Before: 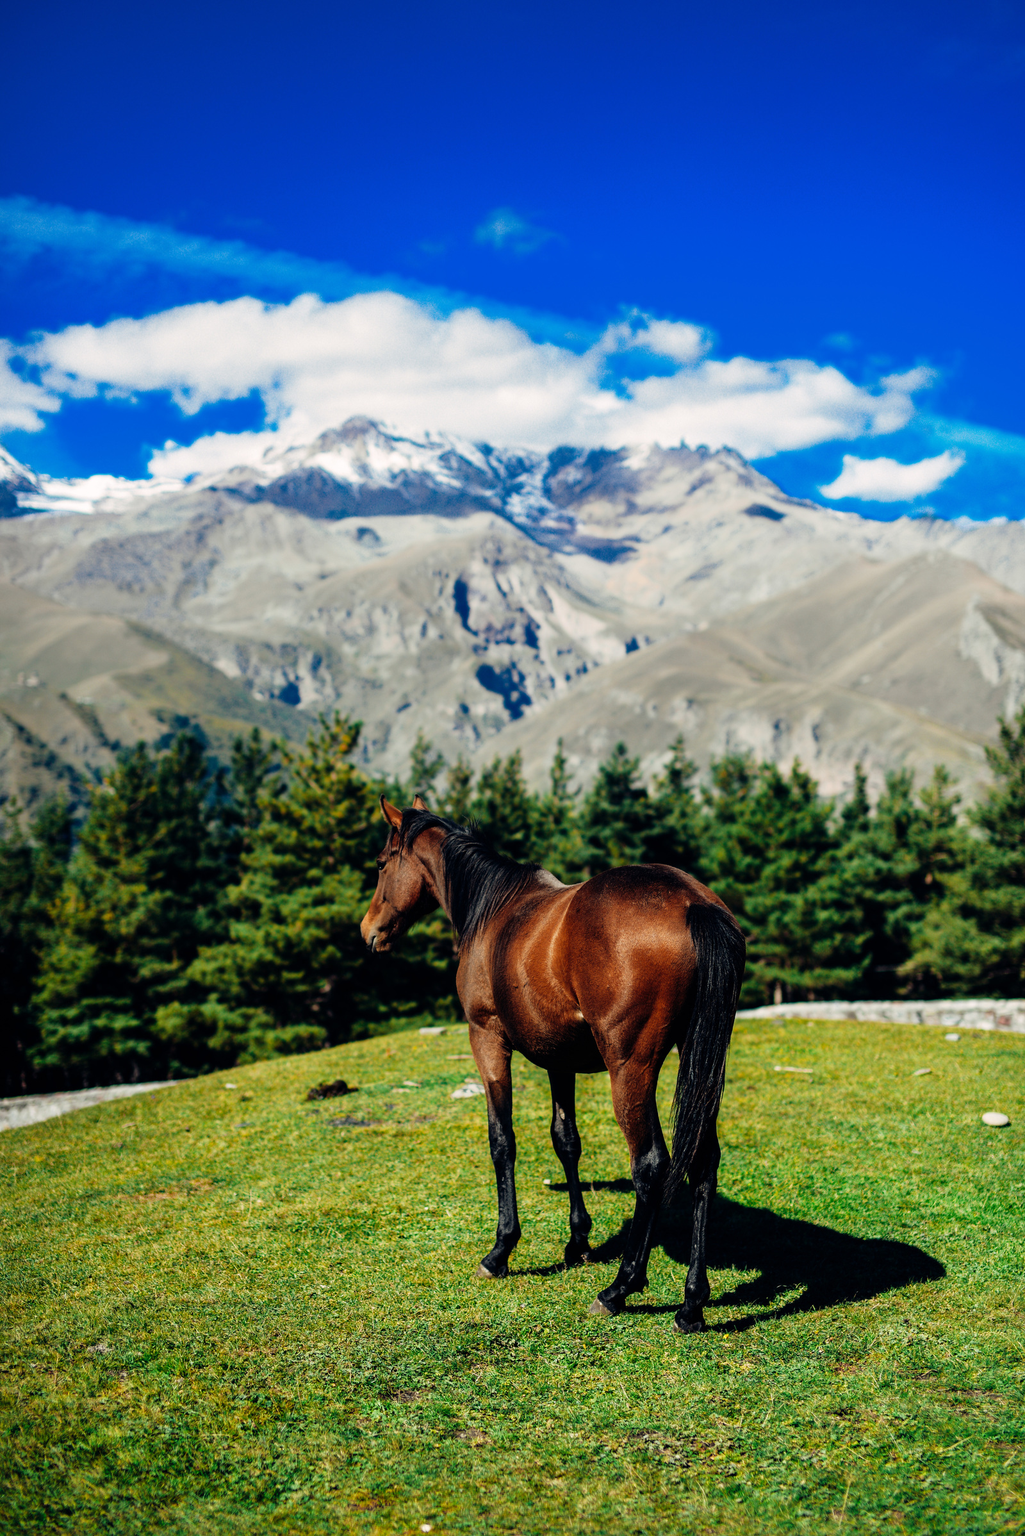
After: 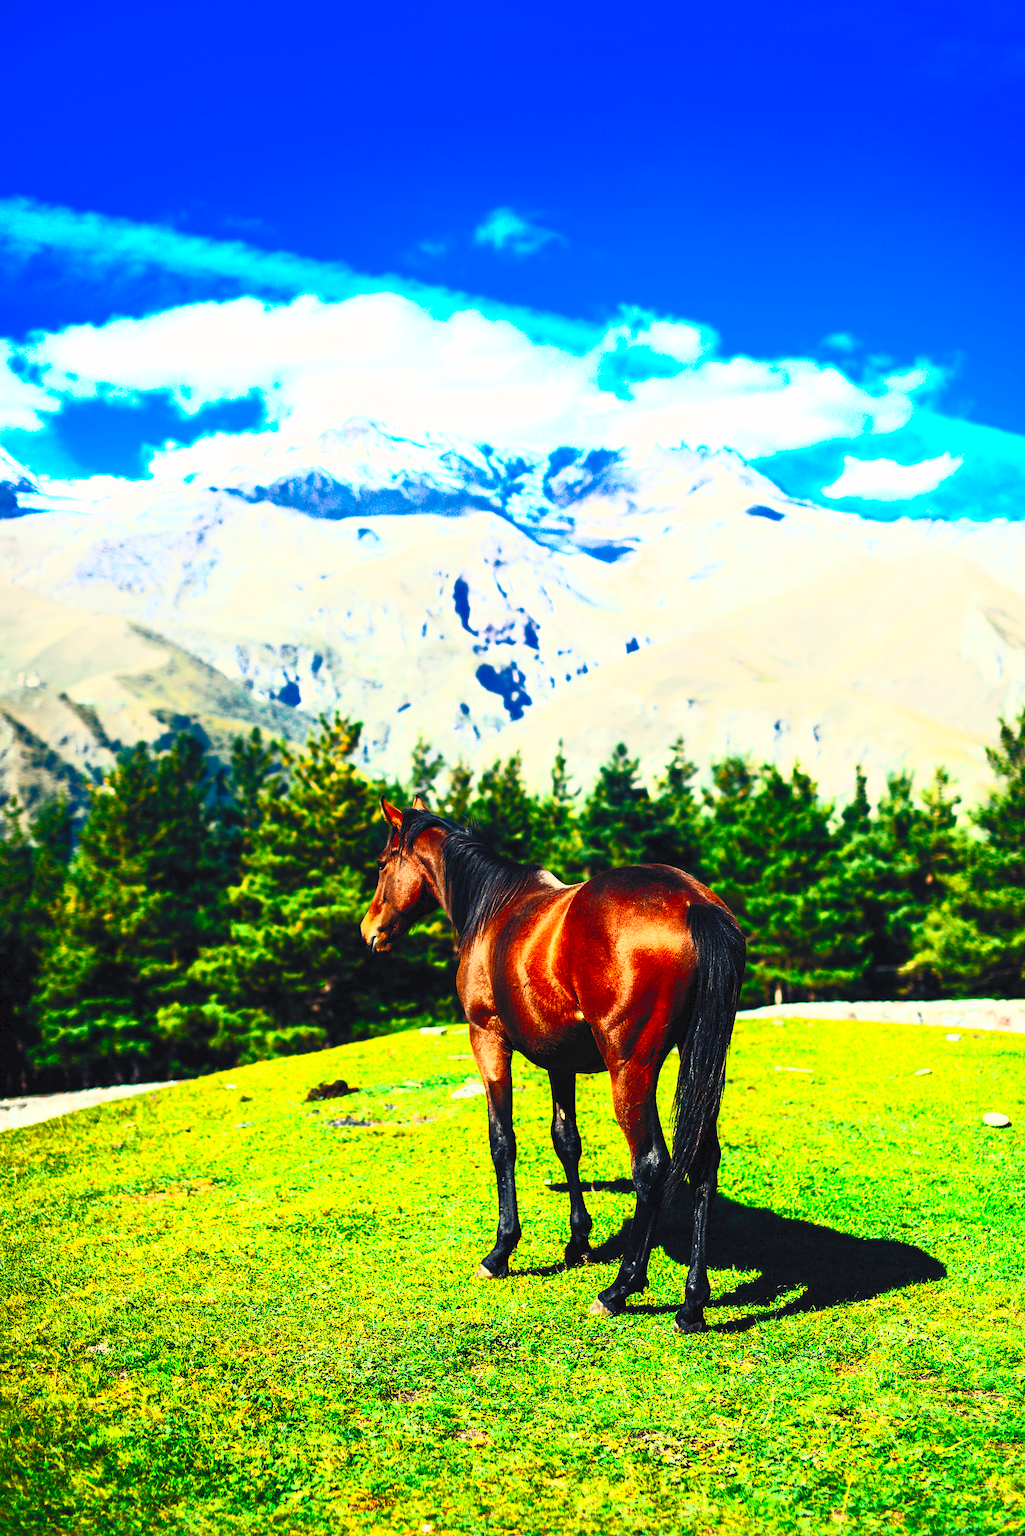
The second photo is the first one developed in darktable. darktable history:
contrast brightness saturation: contrast 0.992, brightness 0.986, saturation 0.981
